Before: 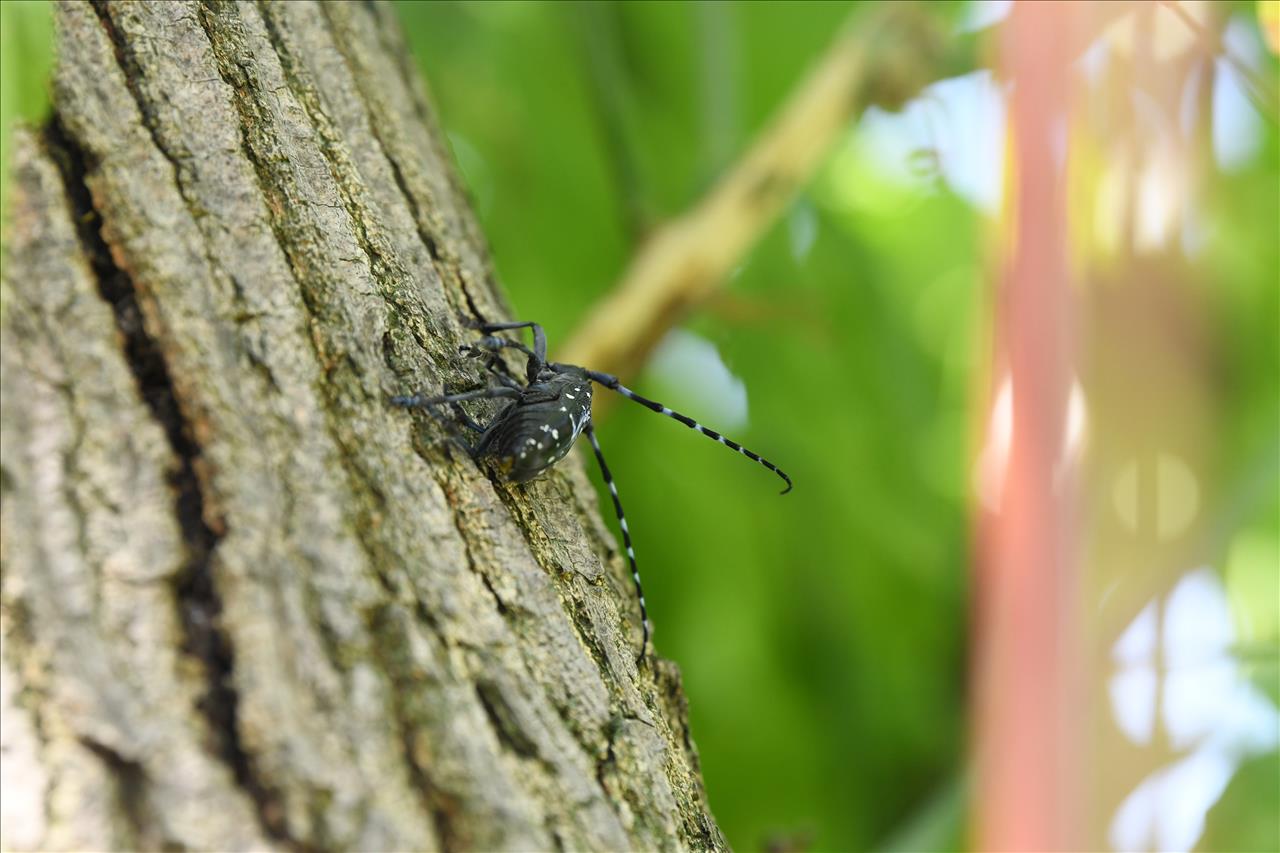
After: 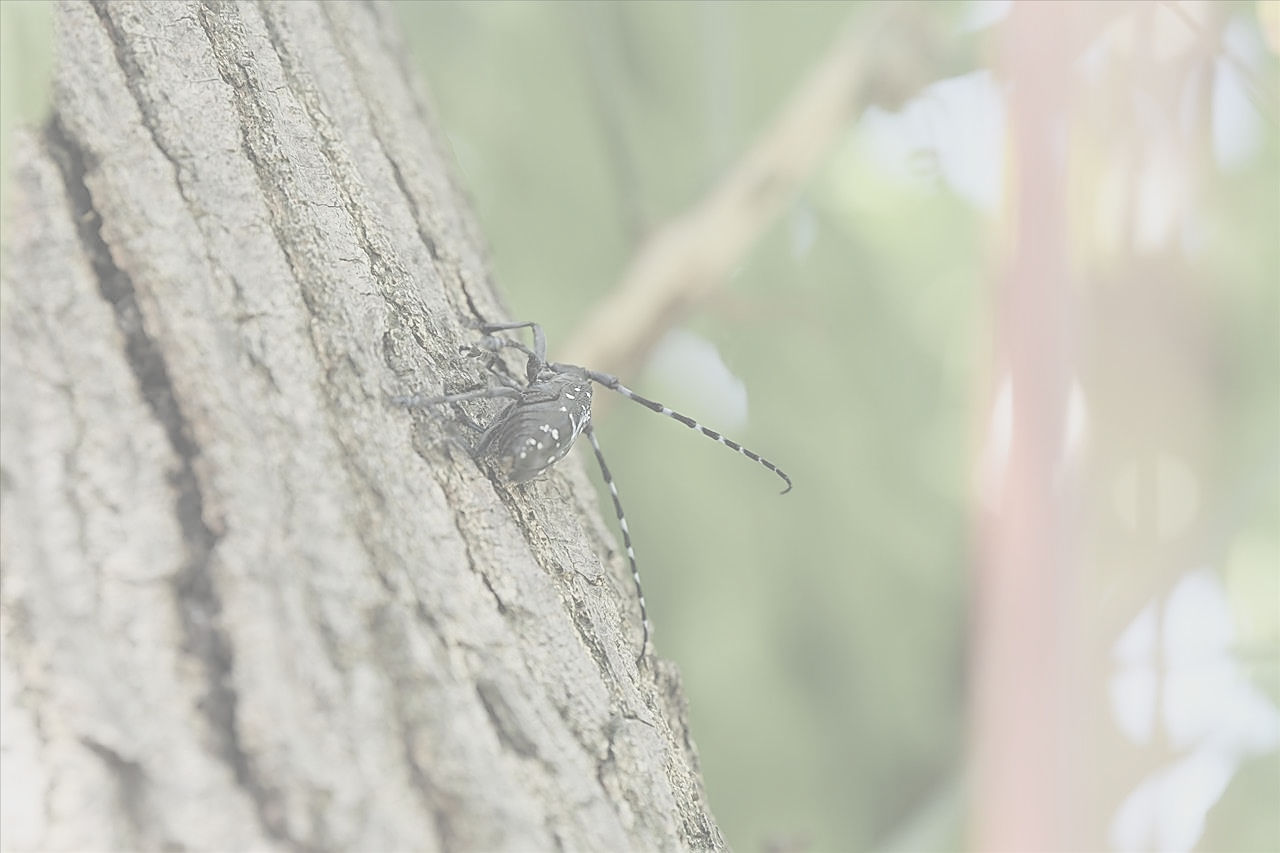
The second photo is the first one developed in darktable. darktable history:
sharpen: radius 1.4, amount 1.25, threshold 0.7
contrast brightness saturation: contrast -0.32, brightness 0.75, saturation -0.78
